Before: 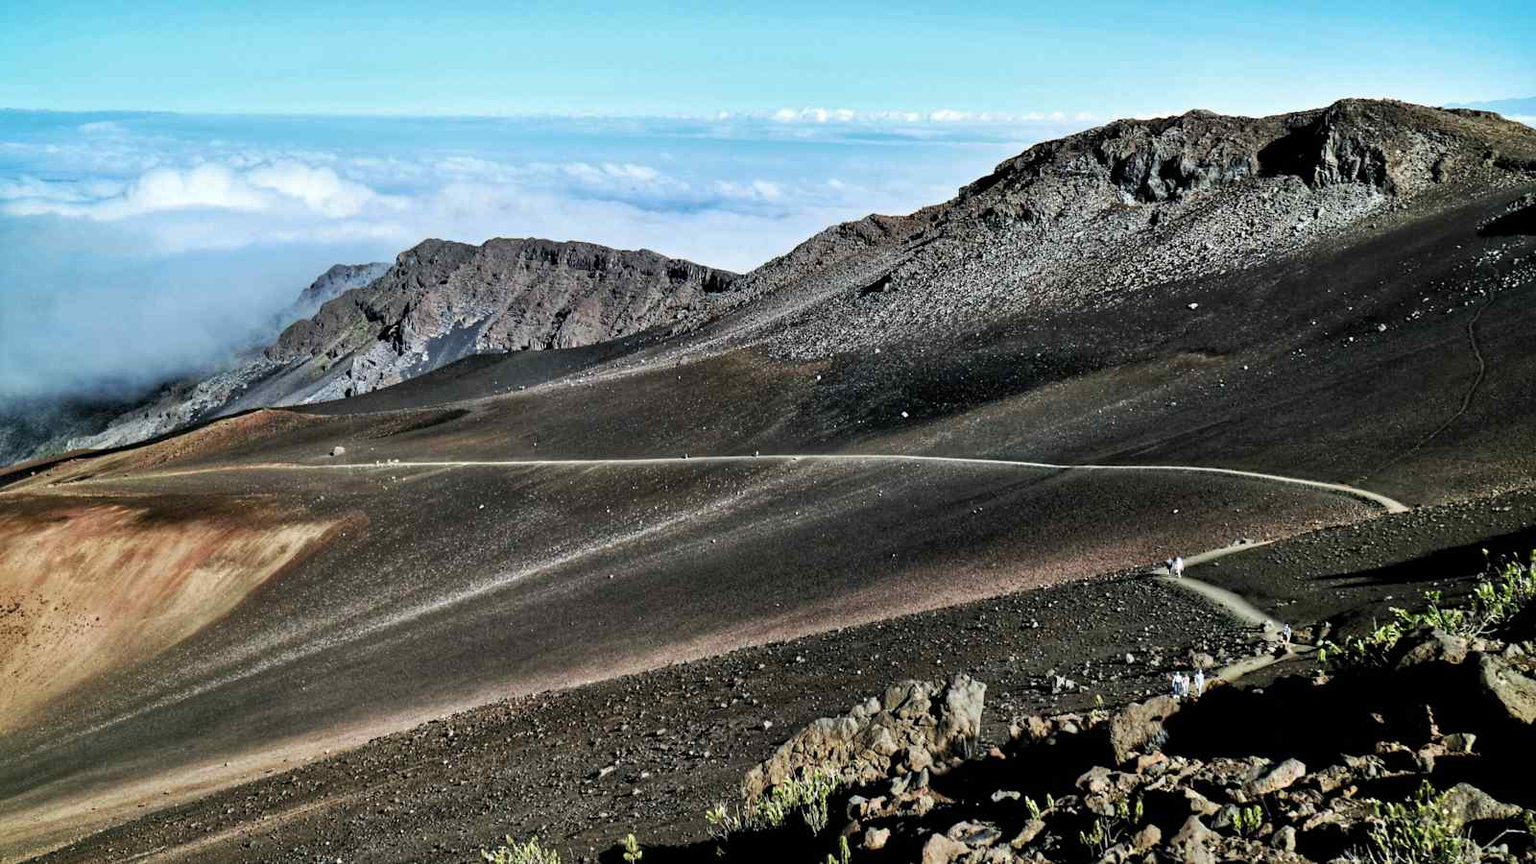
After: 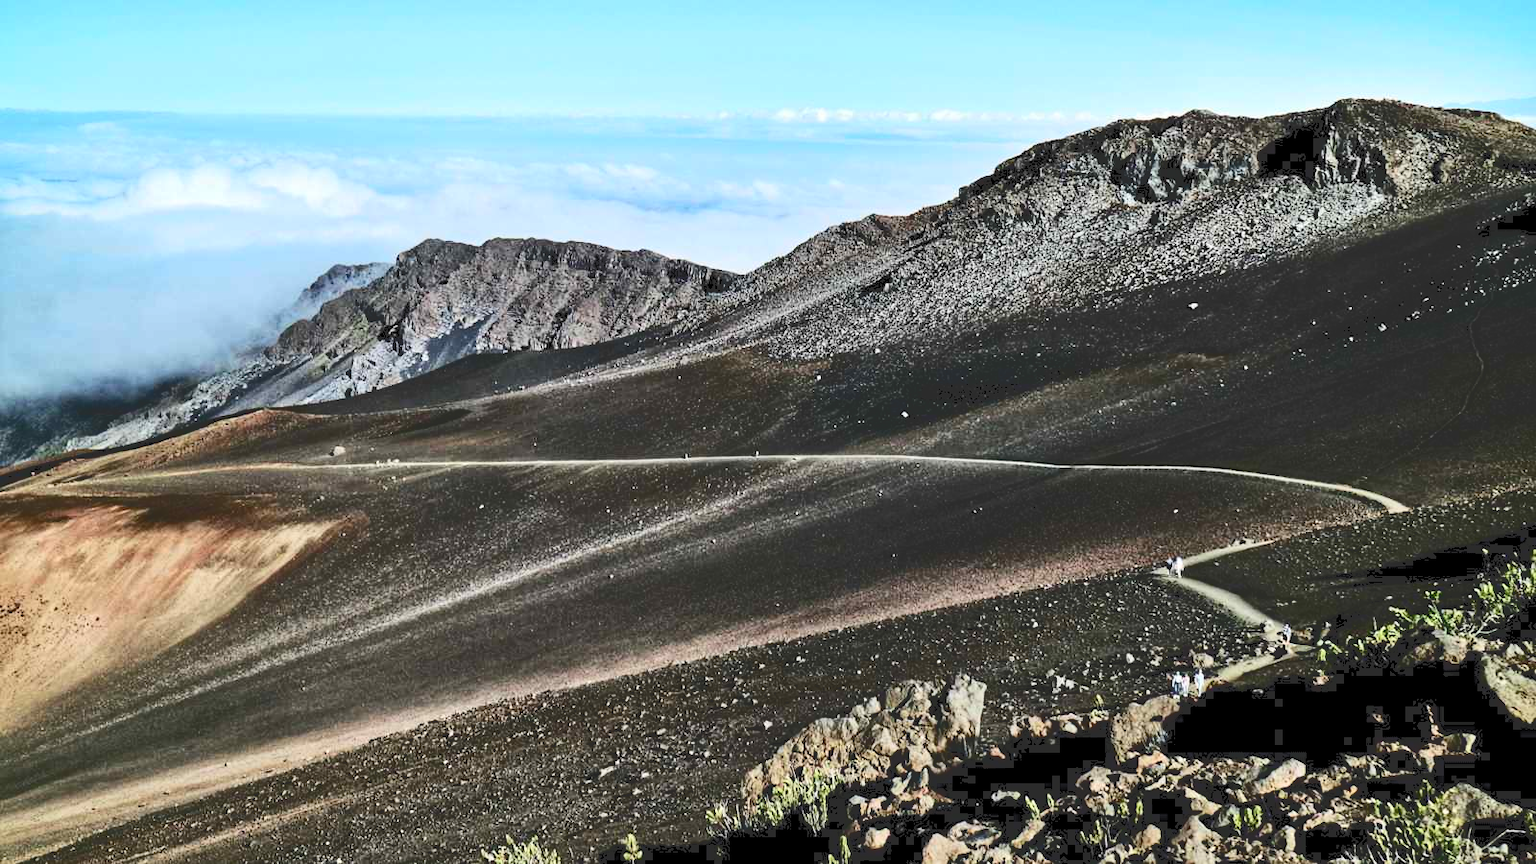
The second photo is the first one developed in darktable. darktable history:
tone curve: curves: ch0 [(0, 0) (0.003, 0.172) (0.011, 0.177) (0.025, 0.177) (0.044, 0.177) (0.069, 0.178) (0.1, 0.181) (0.136, 0.19) (0.177, 0.208) (0.224, 0.226) (0.277, 0.274) (0.335, 0.338) (0.399, 0.43) (0.468, 0.535) (0.543, 0.635) (0.623, 0.726) (0.709, 0.815) (0.801, 0.882) (0.898, 0.936) (1, 1)], color space Lab, independent channels, preserve colors none
